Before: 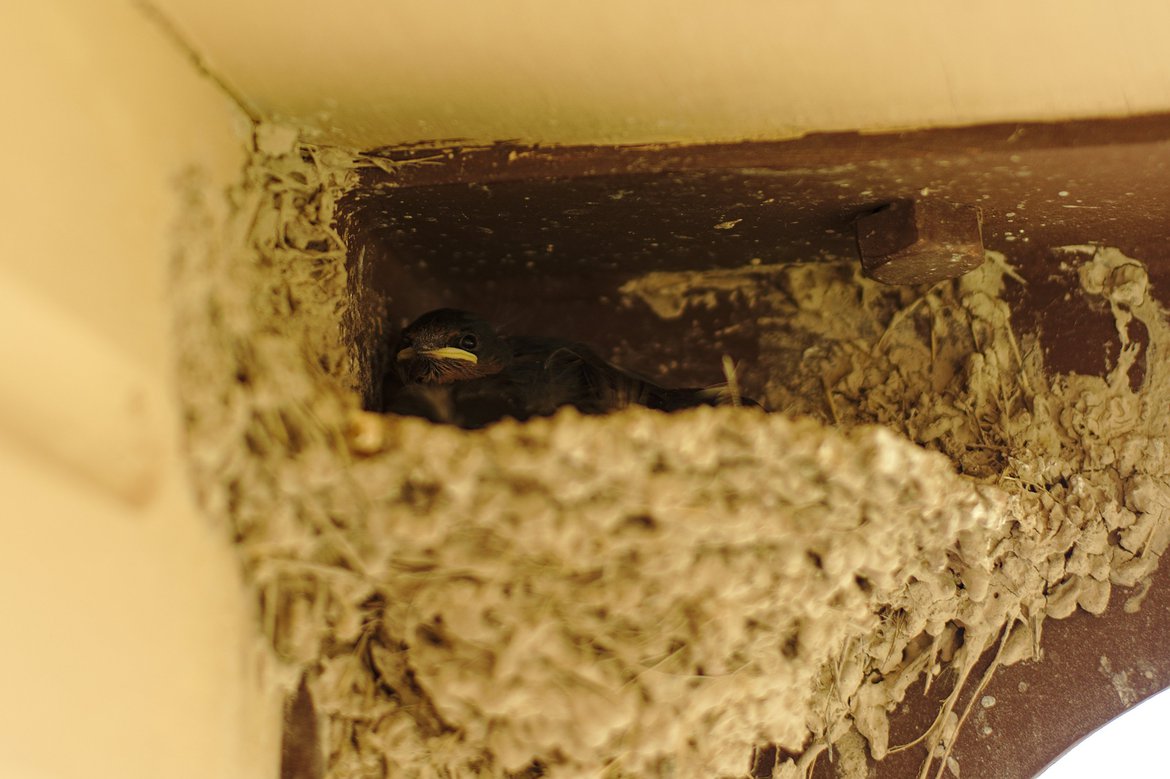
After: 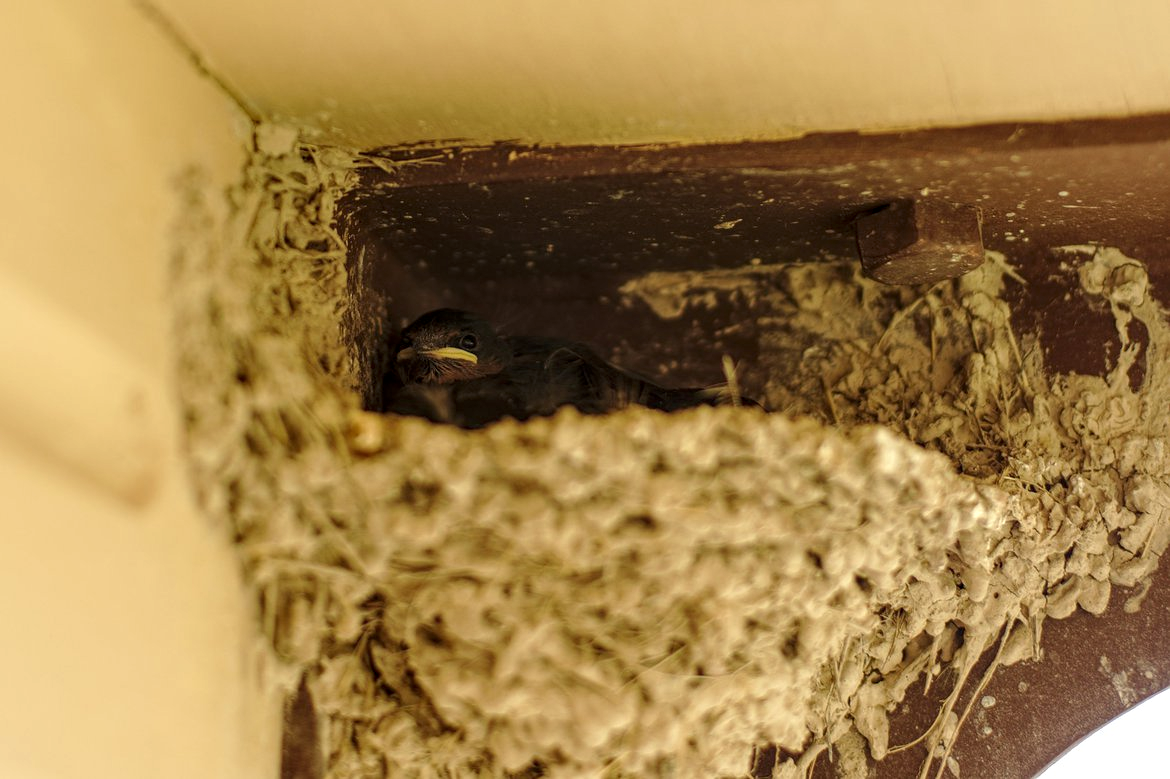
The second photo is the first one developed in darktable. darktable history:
local contrast: detail 130%
color balance: contrast -0.5%
